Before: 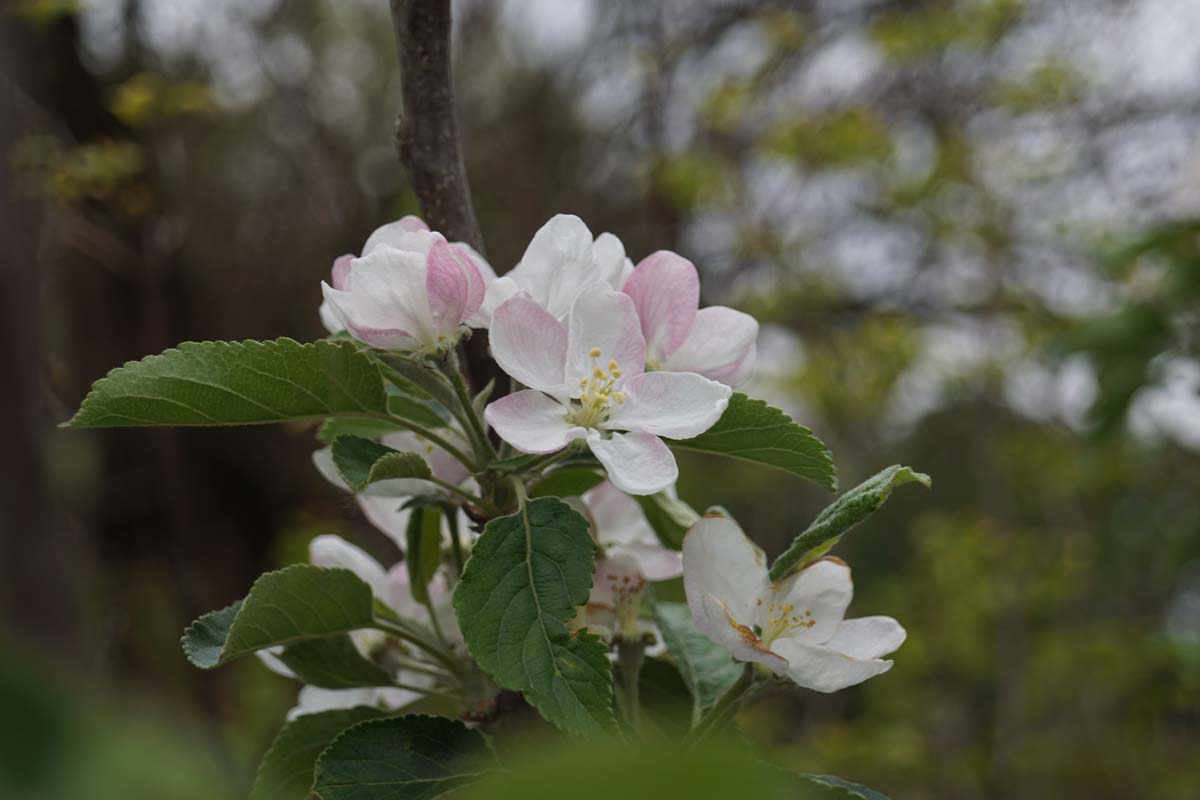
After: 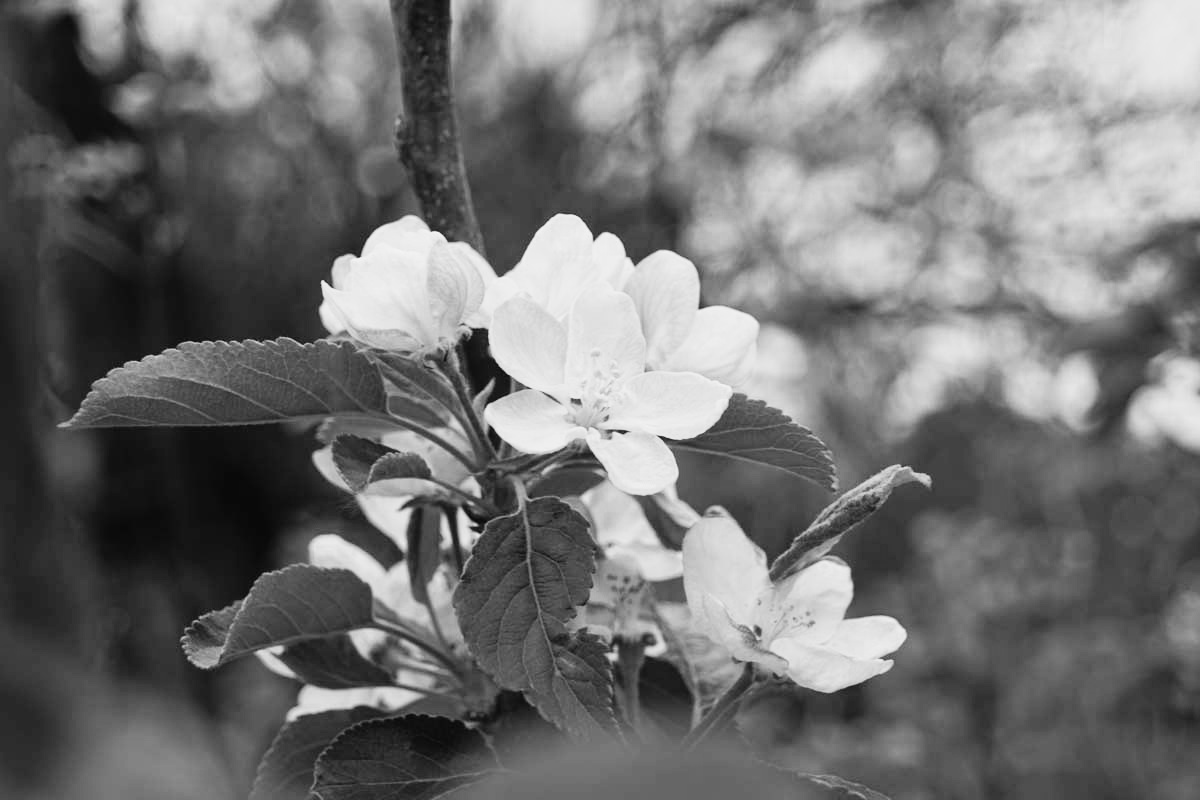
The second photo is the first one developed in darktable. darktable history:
color balance rgb: shadows lift › chroma 1%, shadows lift › hue 113°, highlights gain › chroma 0.2%, highlights gain › hue 333°, perceptual saturation grading › global saturation 20%, perceptual saturation grading › highlights -50%, perceptual saturation grading › shadows 25%, contrast -30%
color zones: curves: ch0 [(0, 0.5) (0.125, 0.4) (0.25, 0.5) (0.375, 0.4) (0.5, 0.4) (0.625, 0.35) (0.75, 0.35) (0.875, 0.5)]; ch1 [(0, 0.35) (0.125, 0.45) (0.25, 0.35) (0.375, 0.35) (0.5, 0.35) (0.625, 0.35) (0.75, 0.45) (0.875, 0.35)]; ch2 [(0, 0.6) (0.125, 0.5) (0.25, 0.5) (0.375, 0.6) (0.5, 0.6) (0.625, 0.5) (0.75, 0.5) (0.875, 0.5)]
monochrome: on, module defaults
rgb curve: curves: ch0 [(0, 0) (0.21, 0.15) (0.24, 0.21) (0.5, 0.75) (0.75, 0.96) (0.89, 0.99) (1, 1)]; ch1 [(0, 0.02) (0.21, 0.13) (0.25, 0.2) (0.5, 0.67) (0.75, 0.9) (0.89, 0.97) (1, 1)]; ch2 [(0, 0.02) (0.21, 0.13) (0.25, 0.2) (0.5, 0.67) (0.75, 0.9) (0.89, 0.97) (1, 1)], compensate middle gray true
